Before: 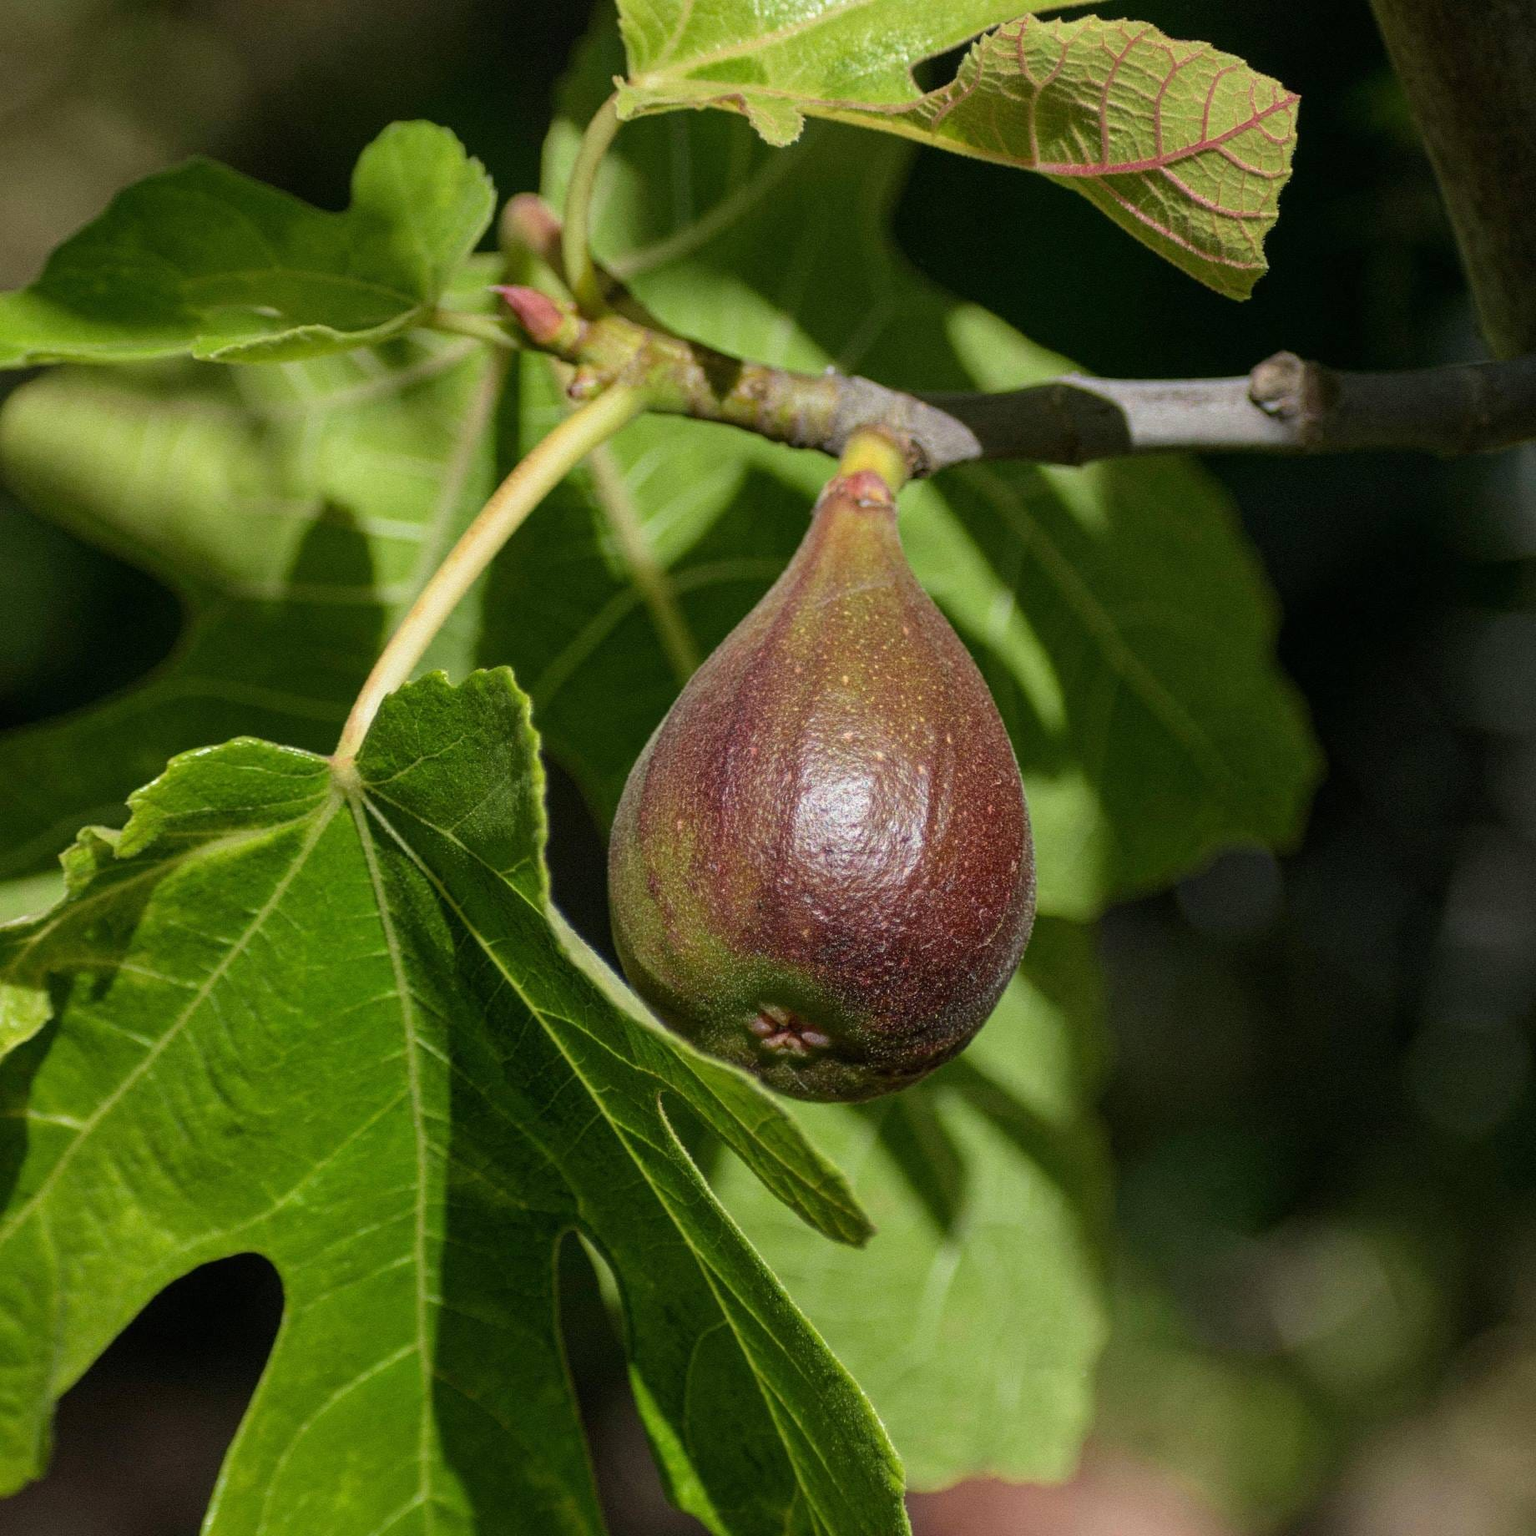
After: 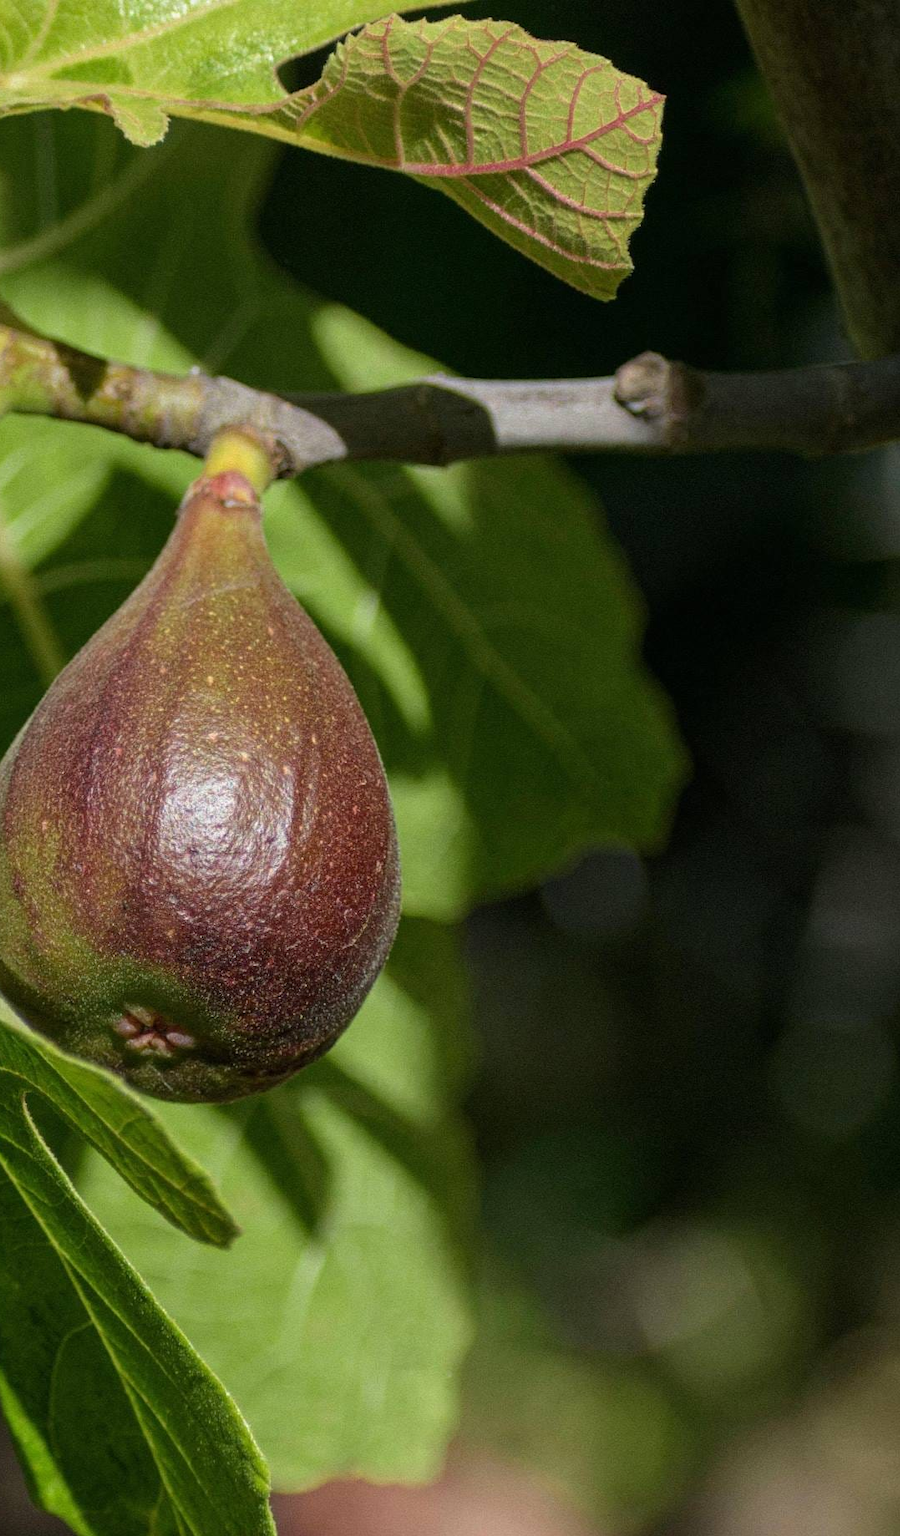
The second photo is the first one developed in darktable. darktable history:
white balance: emerald 1
crop: left 41.402%
